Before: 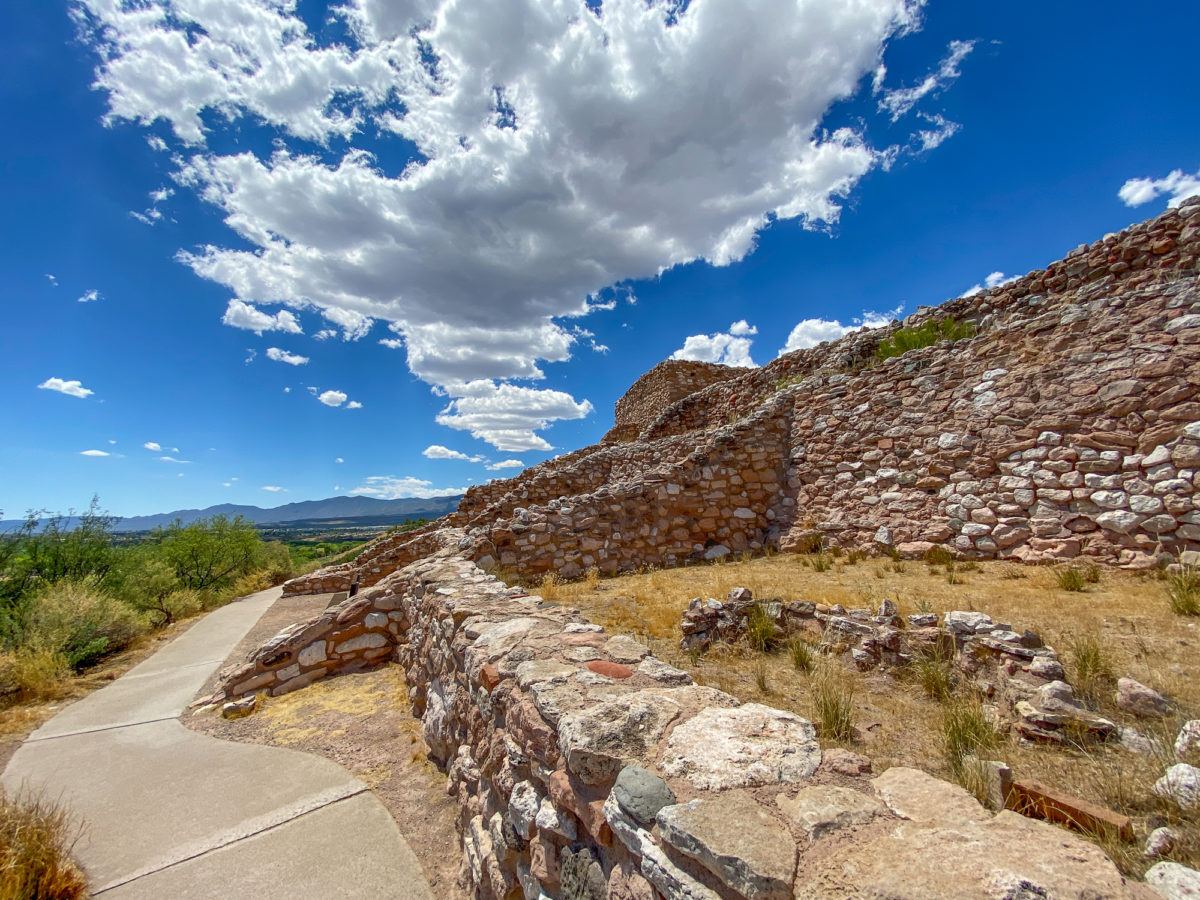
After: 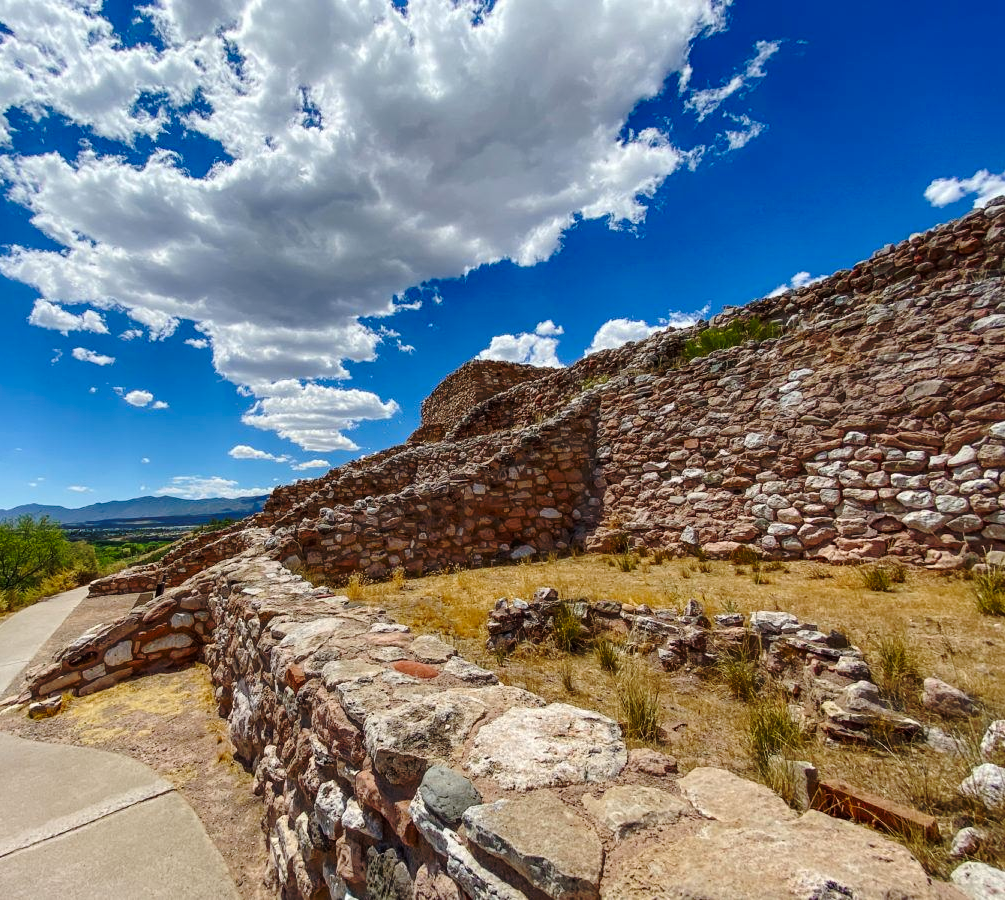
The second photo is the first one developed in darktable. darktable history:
crop: left 16.169%
base curve: curves: ch0 [(0, 0) (0.073, 0.04) (0.157, 0.139) (0.492, 0.492) (0.758, 0.758) (1, 1)], preserve colors none
